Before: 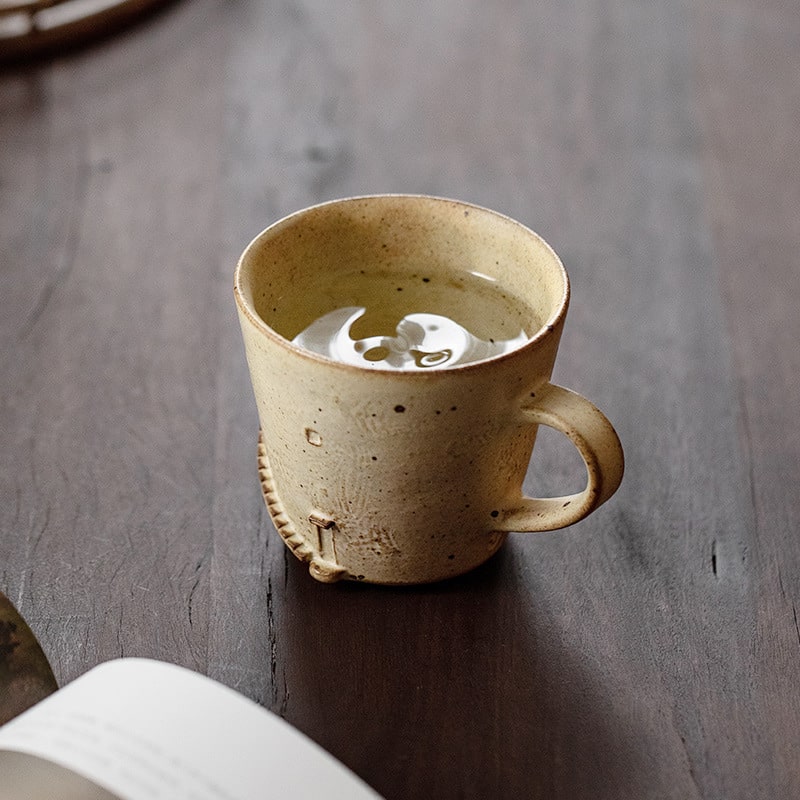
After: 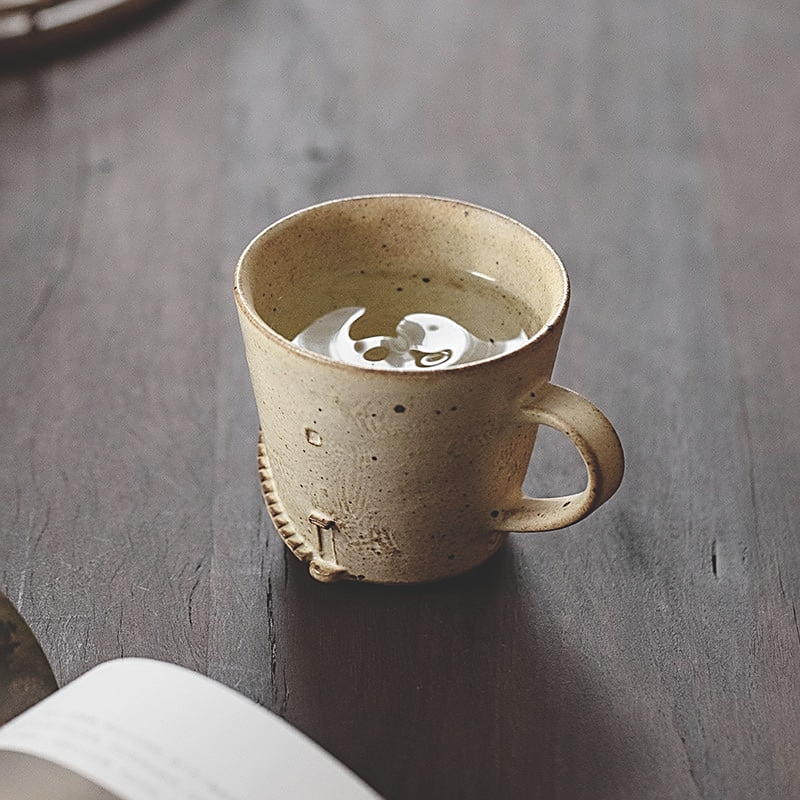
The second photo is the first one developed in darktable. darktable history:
sharpen: amount 0.55
color contrast: green-magenta contrast 0.84, blue-yellow contrast 0.86
exposure: black level correction -0.023, exposure -0.039 EV, compensate highlight preservation false
